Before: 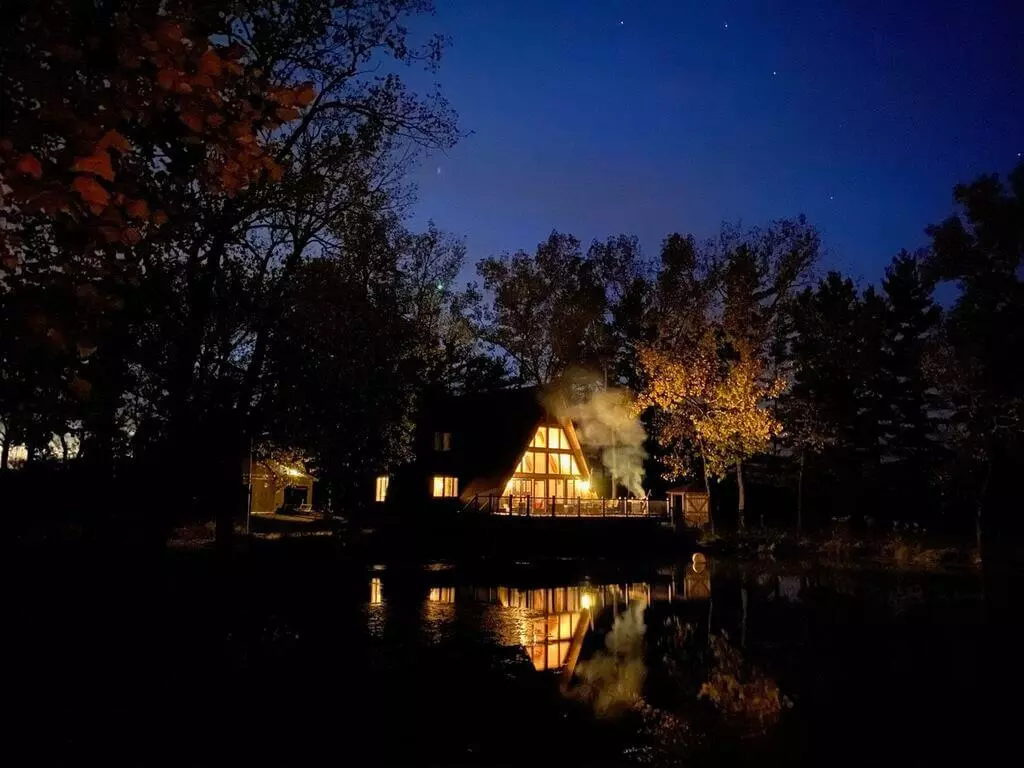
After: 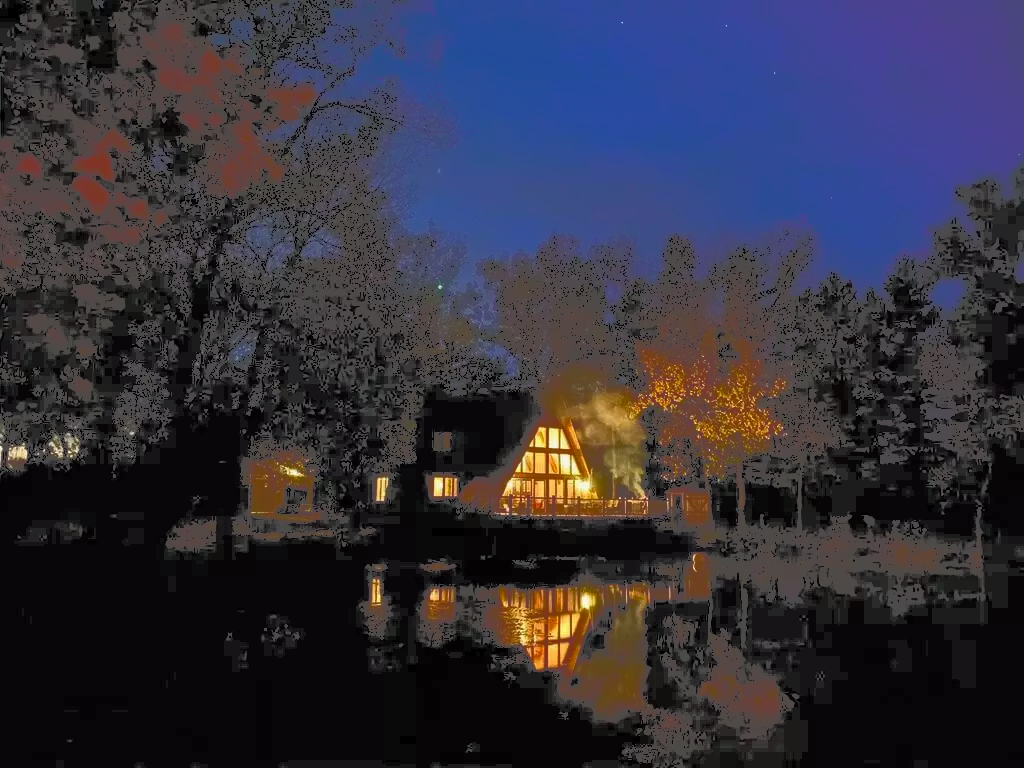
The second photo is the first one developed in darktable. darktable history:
contrast brightness saturation: brightness -0.217, saturation 0.083
tone curve: curves: ch0 [(0, 0) (0.003, 0.319) (0.011, 0.319) (0.025, 0.319) (0.044, 0.323) (0.069, 0.324) (0.1, 0.328) (0.136, 0.329) (0.177, 0.337) (0.224, 0.351) (0.277, 0.373) (0.335, 0.413) (0.399, 0.458) (0.468, 0.533) (0.543, 0.617) (0.623, 0.71) (0.709, 0.783) (0.801, 0.849) (0.898, 0.911) (1, 1)], color space Lab, independent channels, preserve colors none
